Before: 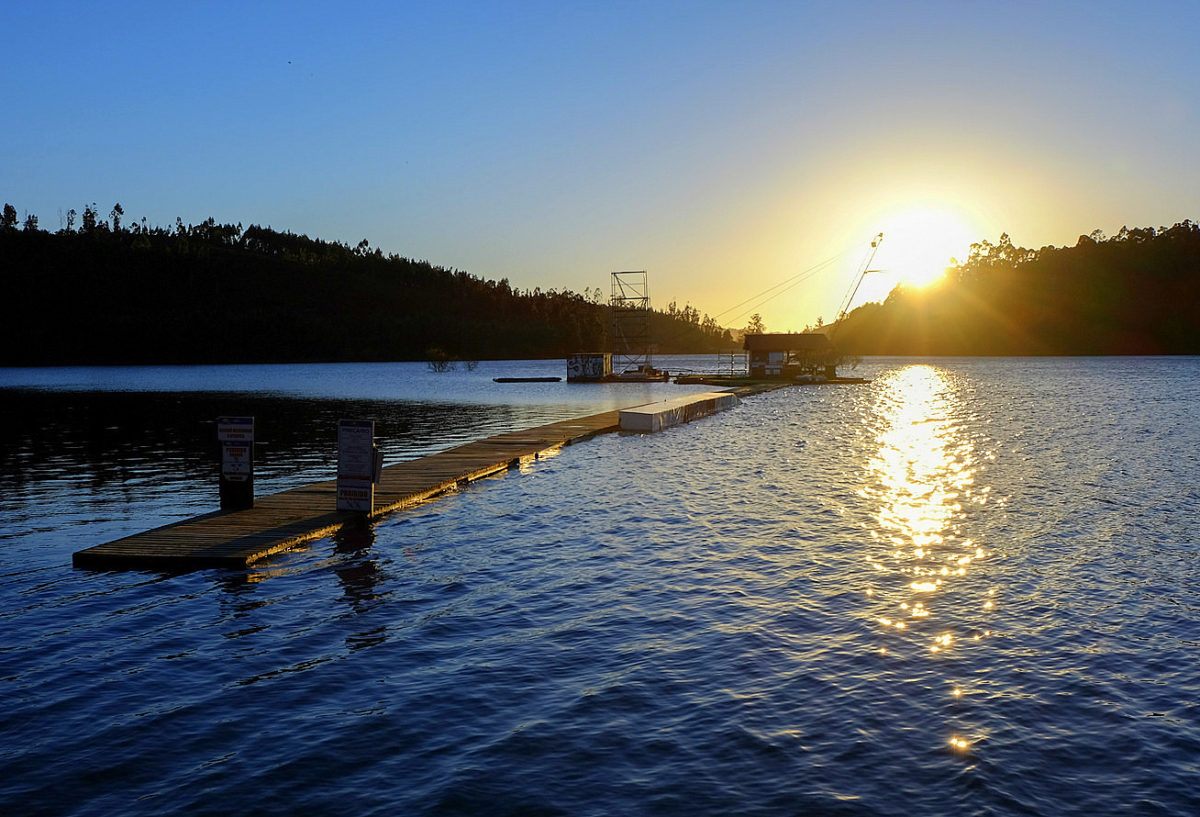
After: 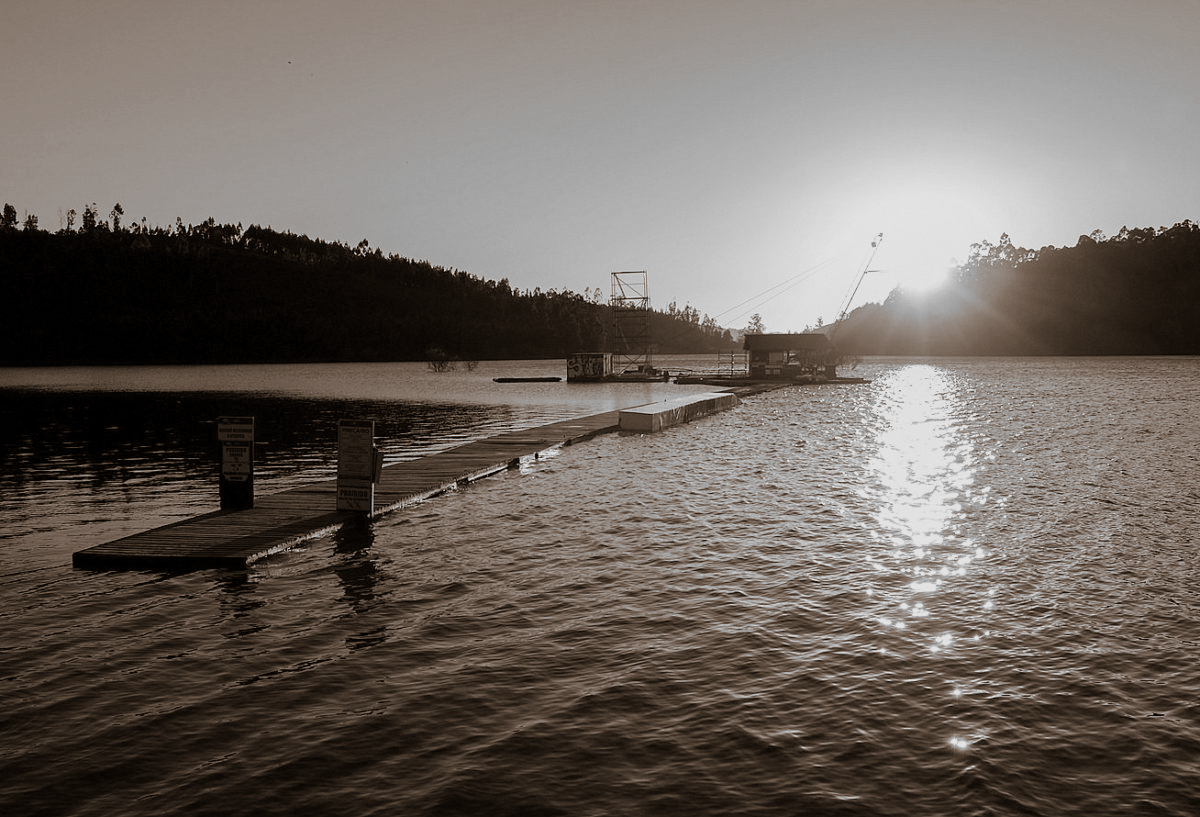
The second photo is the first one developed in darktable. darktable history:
split-toning: shadows › hue 32.4°, shadows › saturation 0.51, highlights › hue 180°, highlights › saturation 0, balance -60.17, compress 55.19%
contrast brightness saturation: saturation -1
rotate and perspective: automatic cropping original format, crop left 0, crop top 0
sigmoid: contrast 1.22, skew 0.65
